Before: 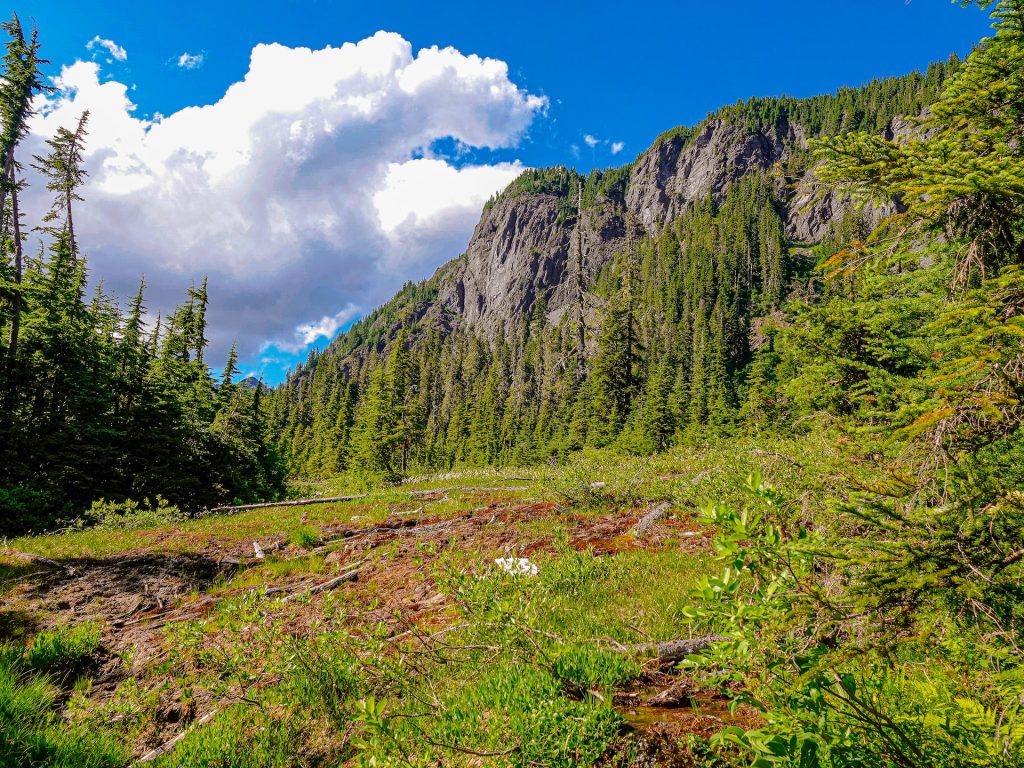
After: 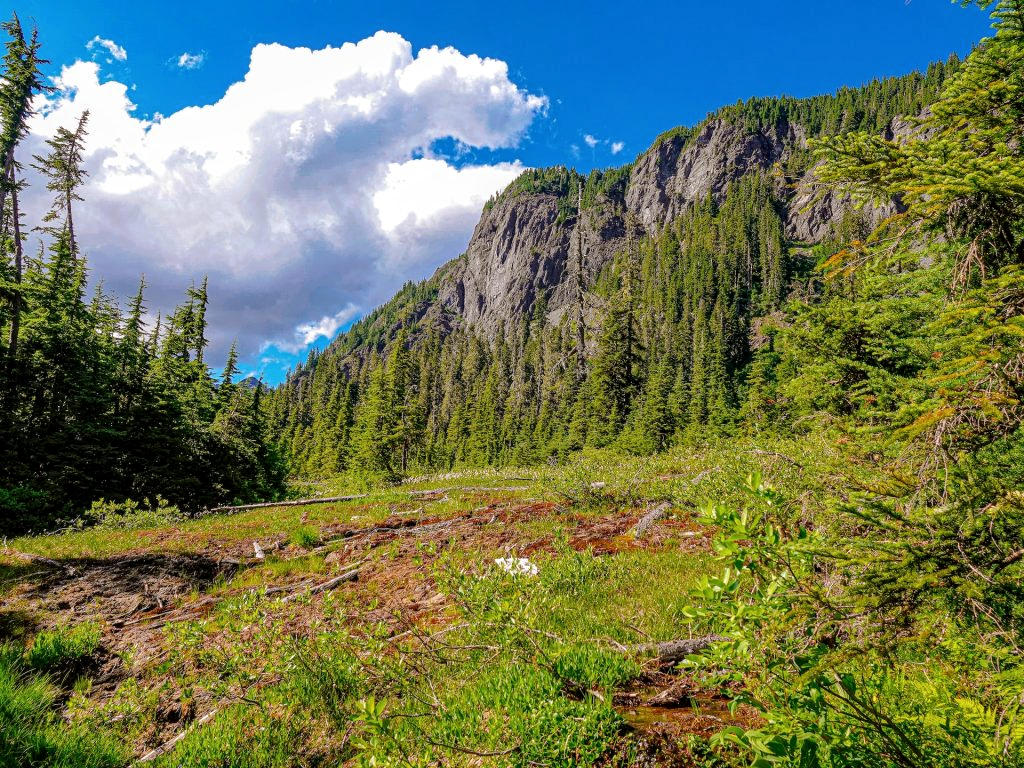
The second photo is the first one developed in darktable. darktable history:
local contrast: highlights 107%, shadows 99%, detail 120%, midtone range 0.2
